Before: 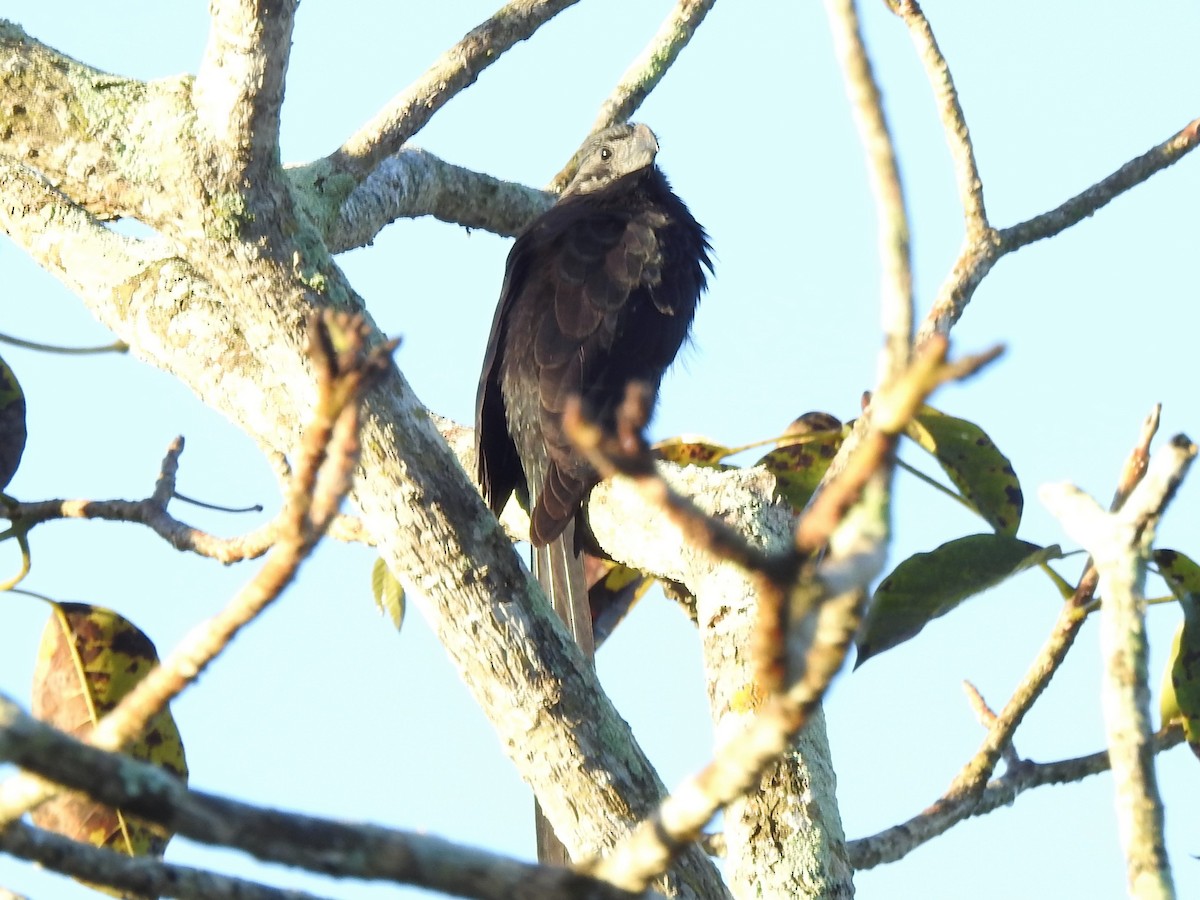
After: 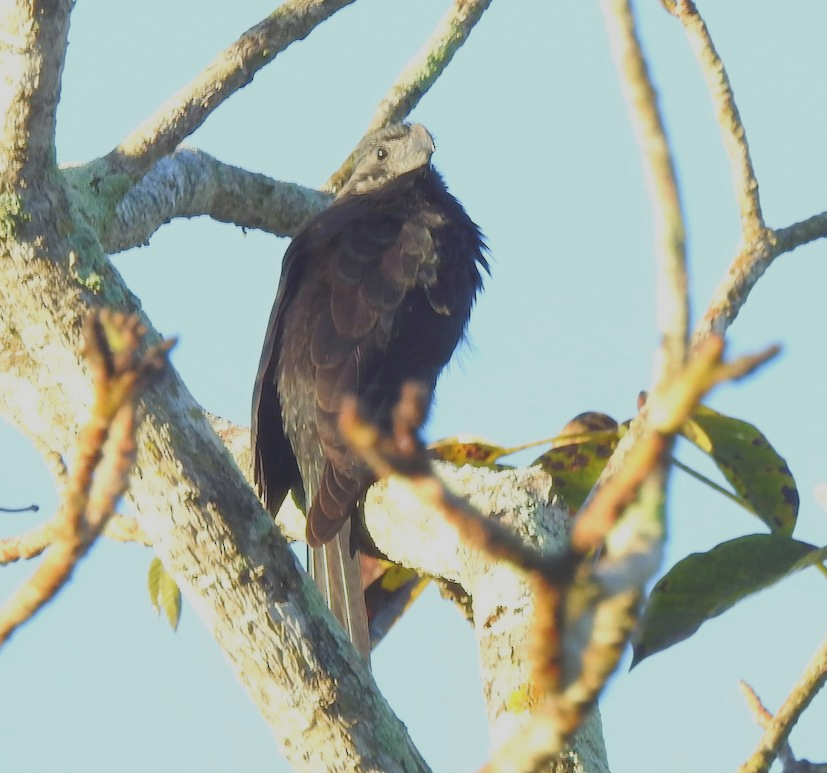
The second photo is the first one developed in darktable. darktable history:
contrast brightness saturation: contrast -0.283
crop: left 18.736%, right 12.347%, bottom 14.057%
